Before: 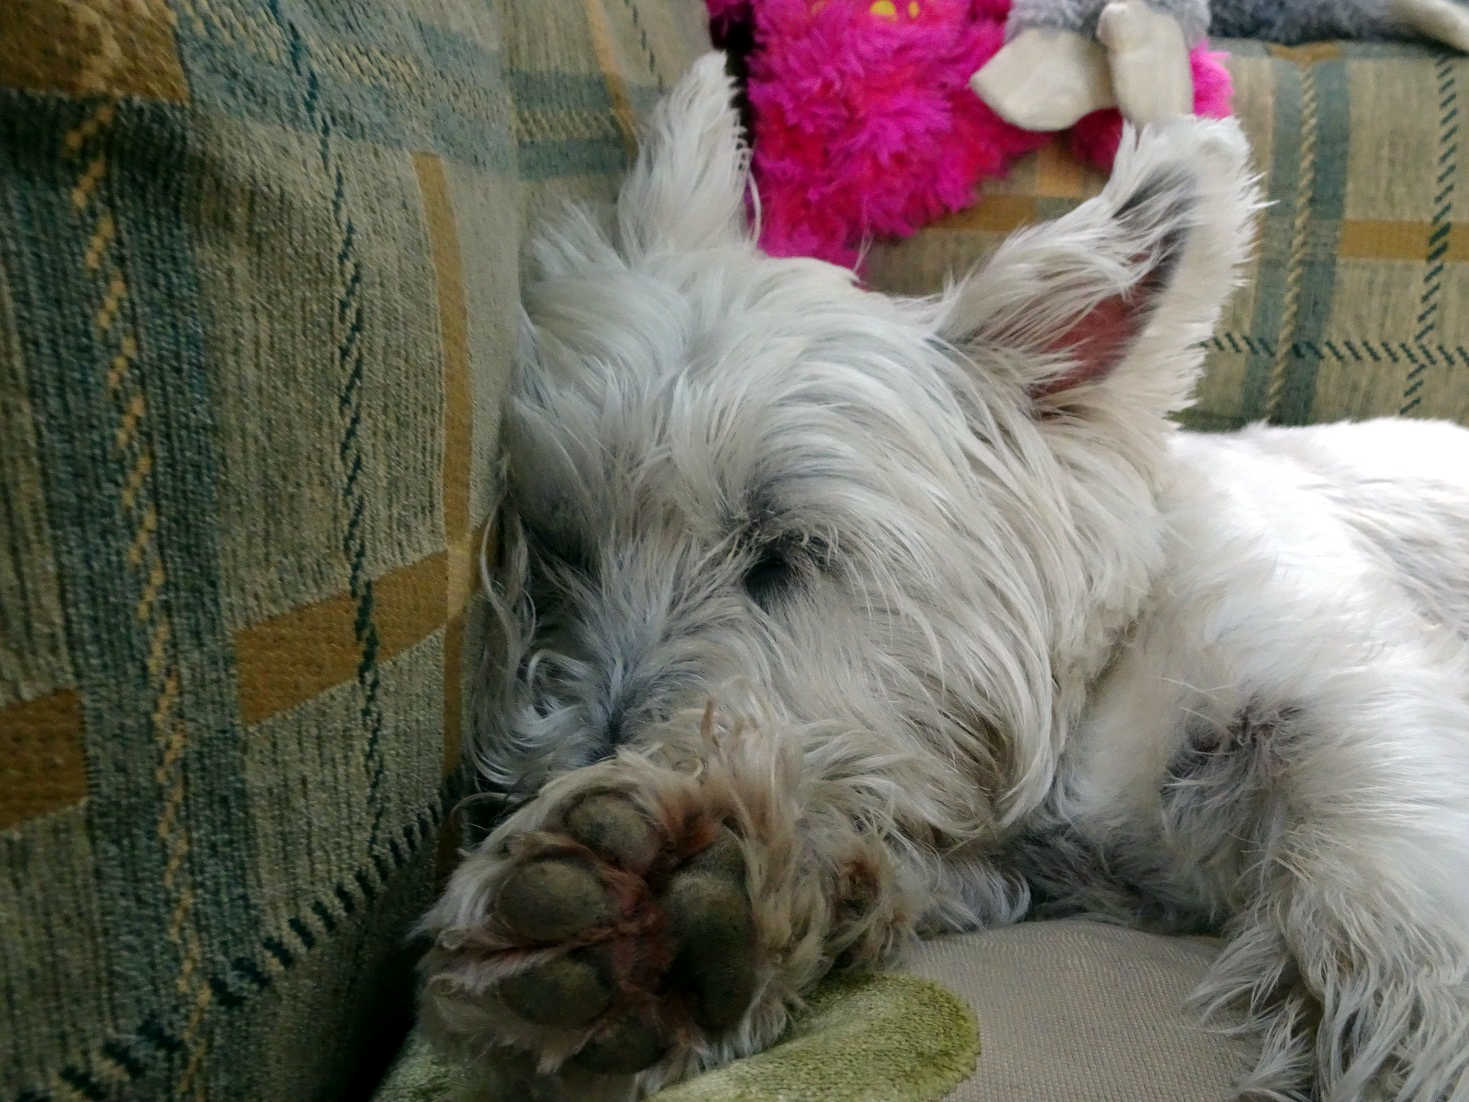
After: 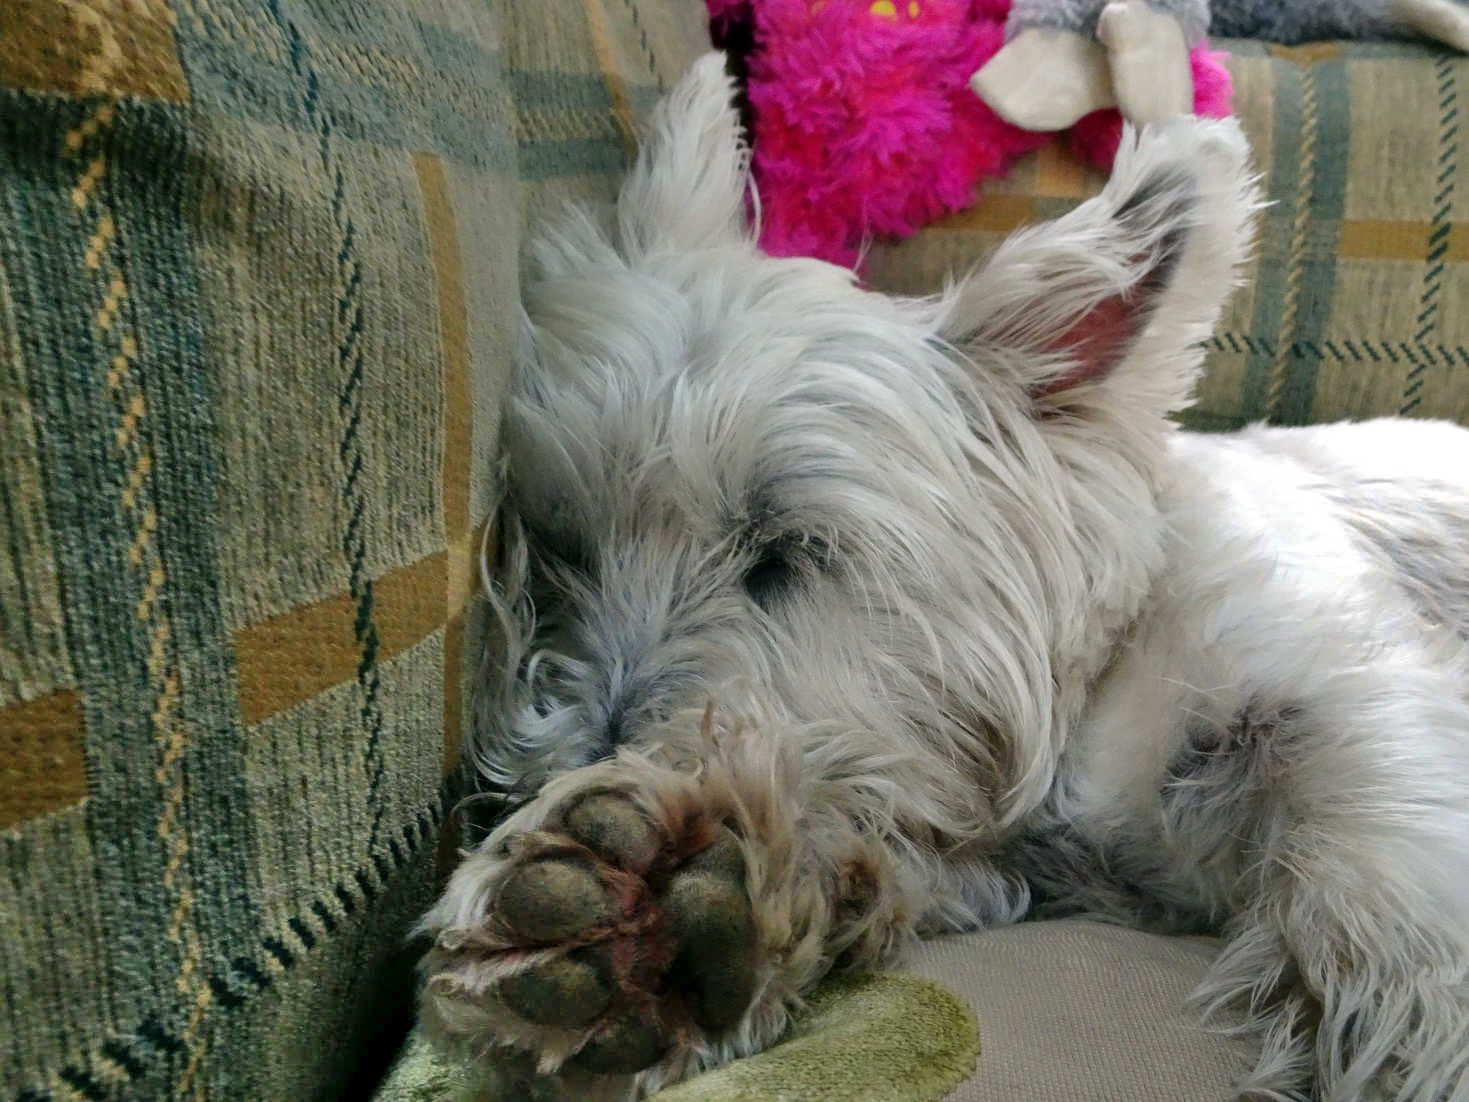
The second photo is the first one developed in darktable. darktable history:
shadows and highlights: shadows 60.74, soften with gaussian
